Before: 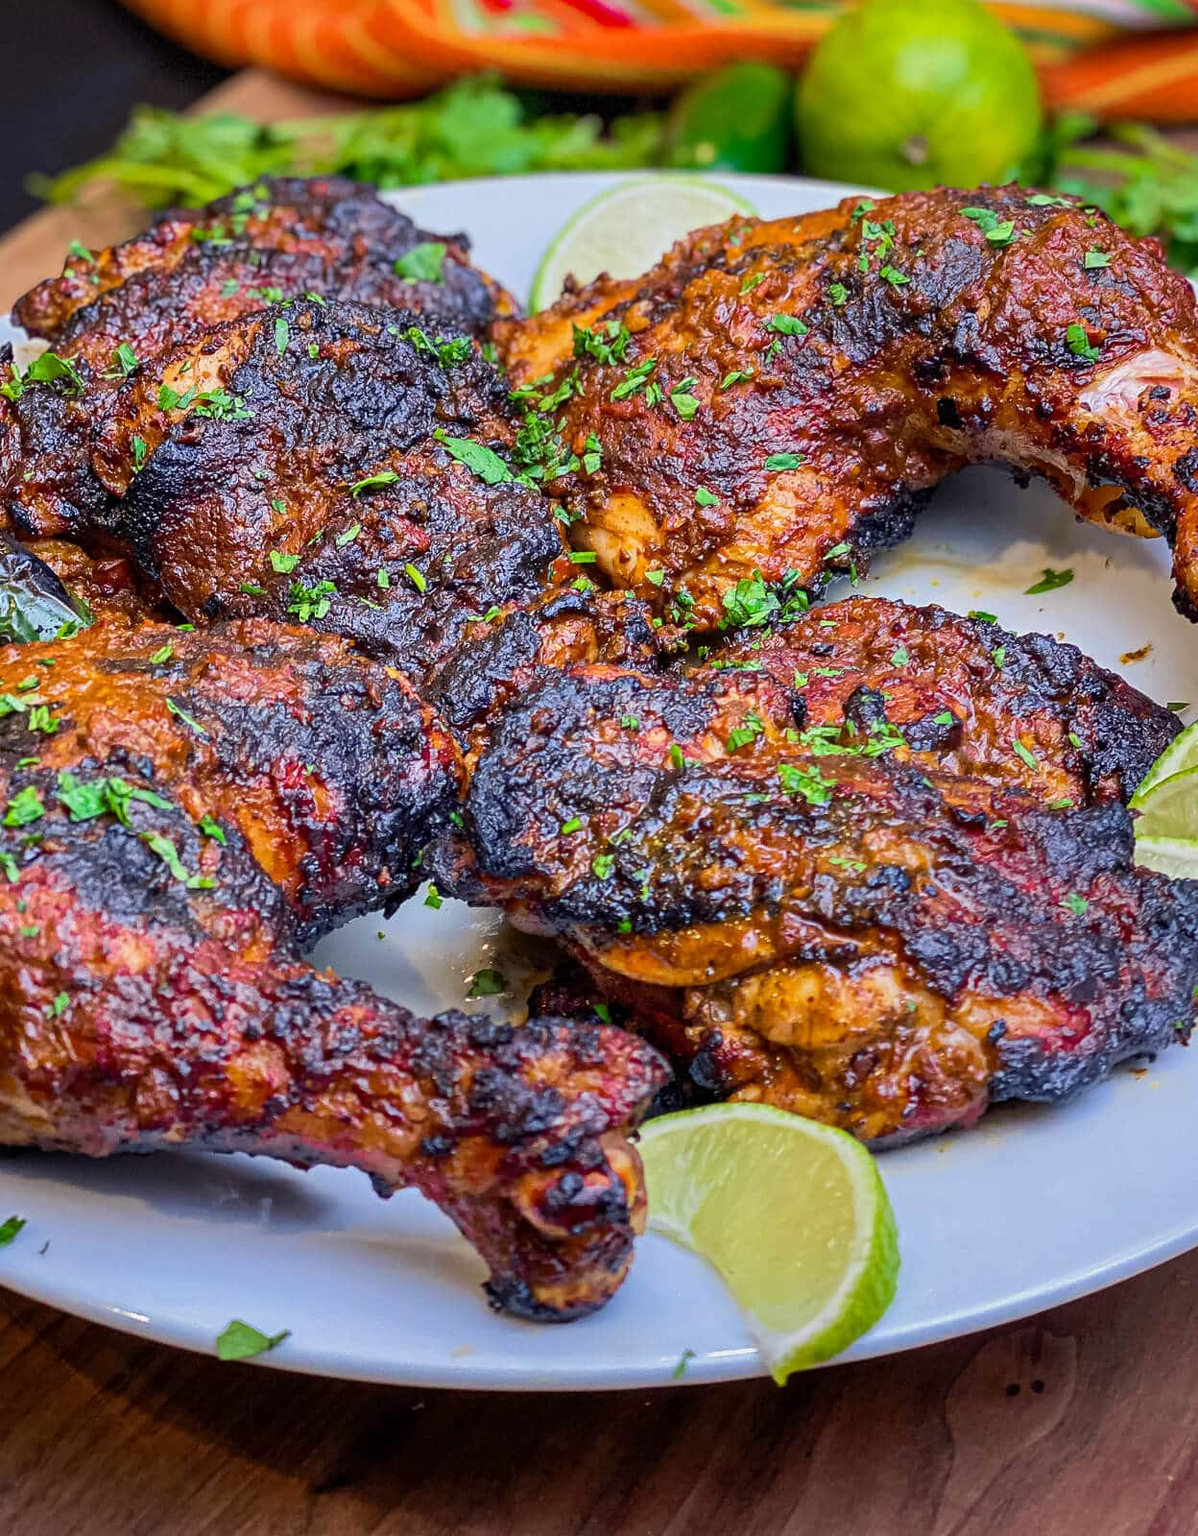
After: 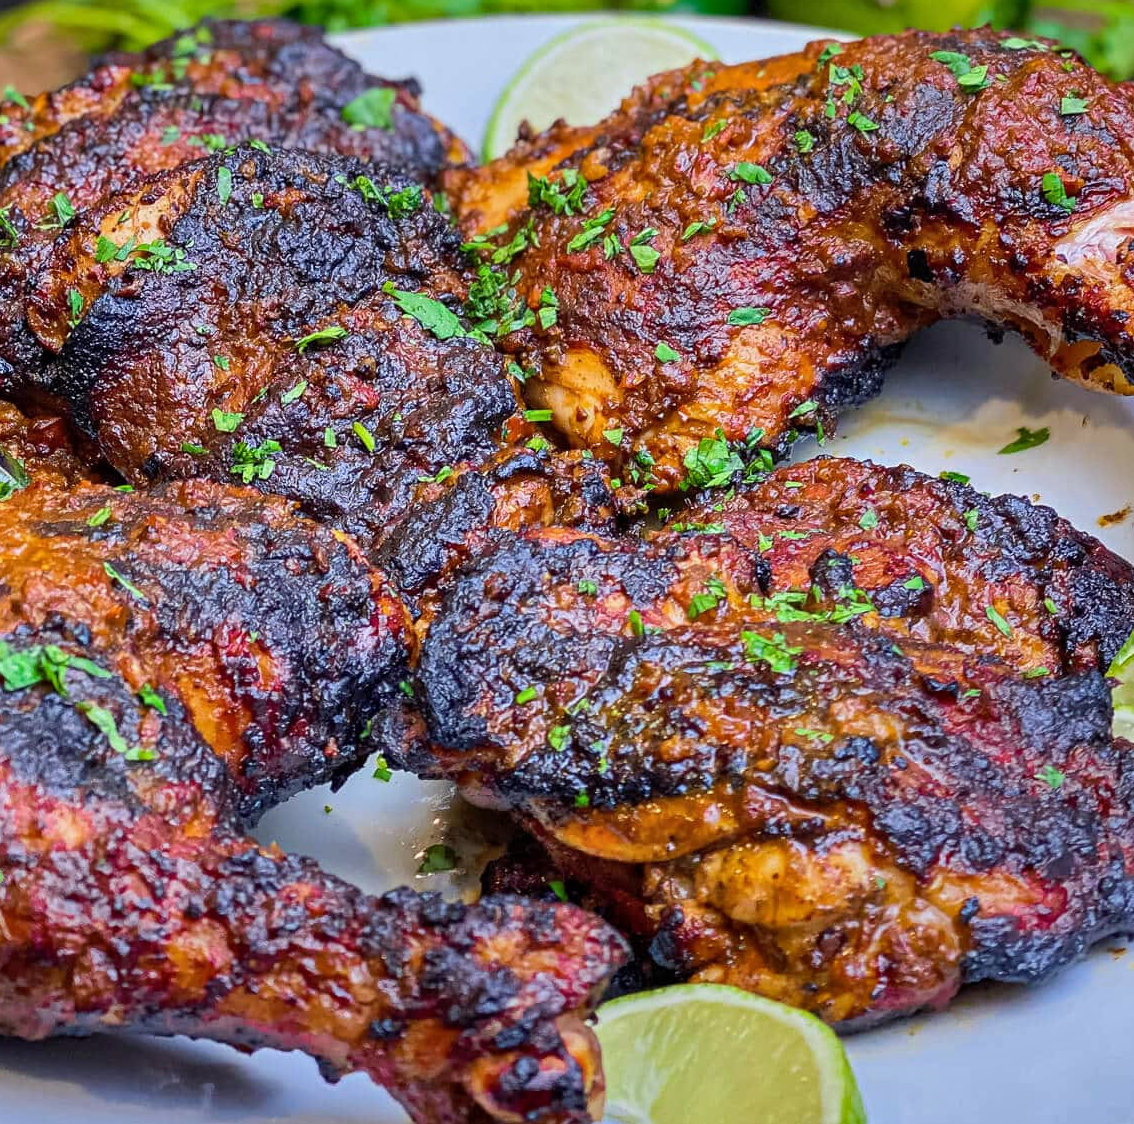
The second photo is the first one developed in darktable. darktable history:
crop: left 5.596%, top 10.314%, right 3.534%, bottom 19.395%
shadows and highlights: low approximation 0.01, soften with gaussian
white balance: red 0.982, blue 1.018
